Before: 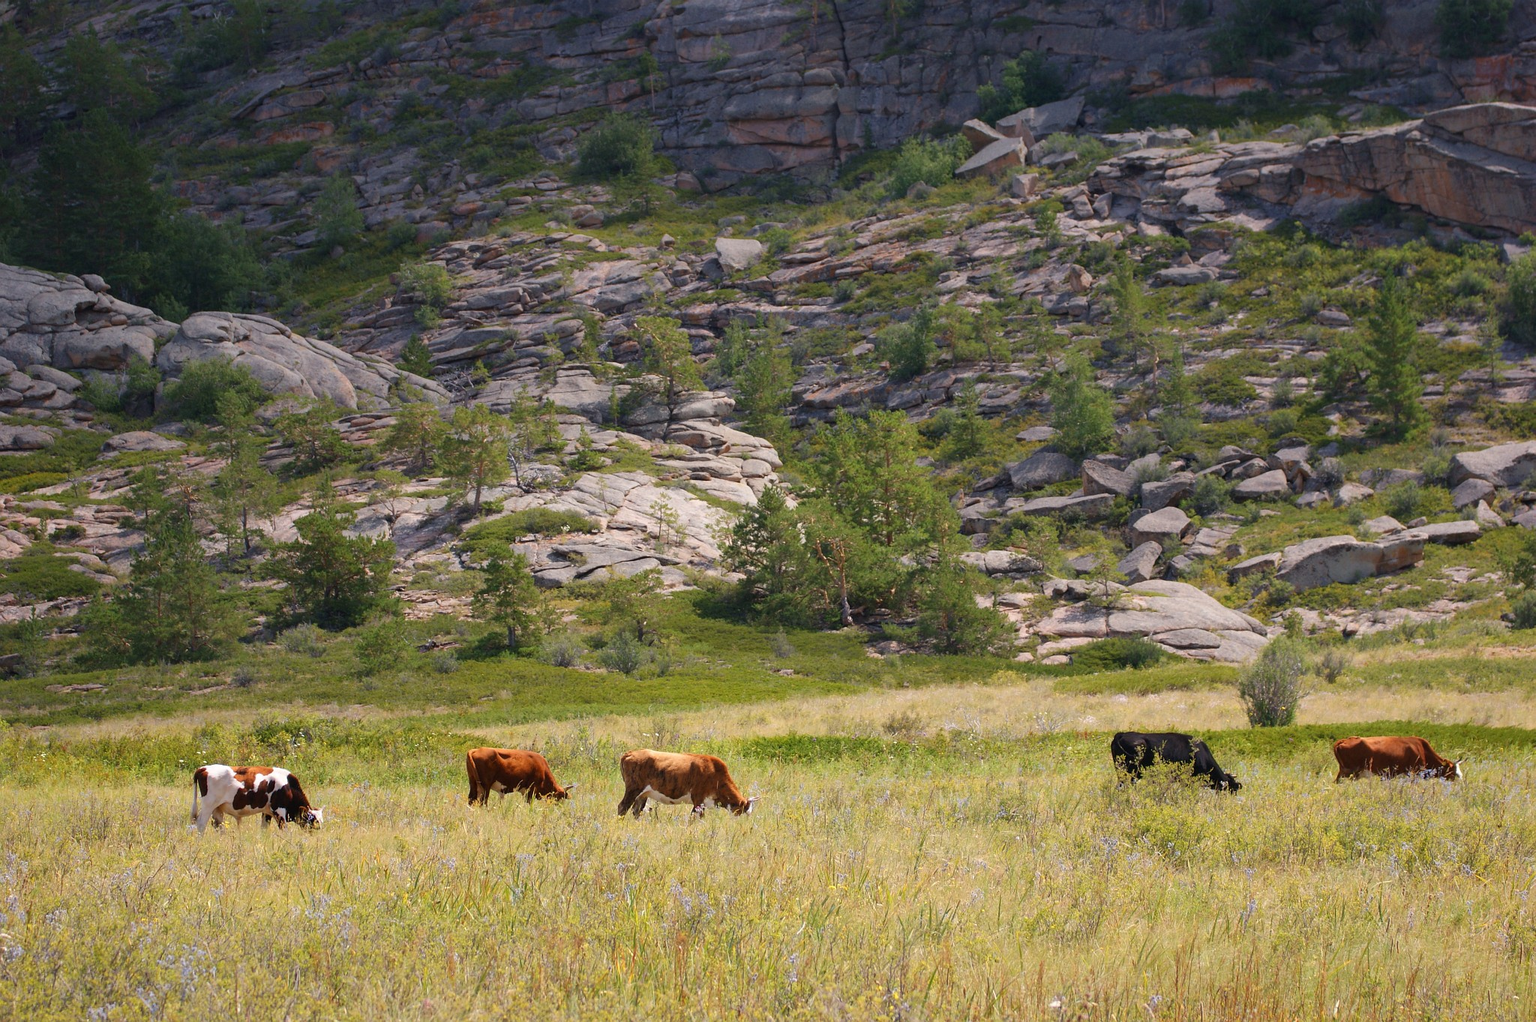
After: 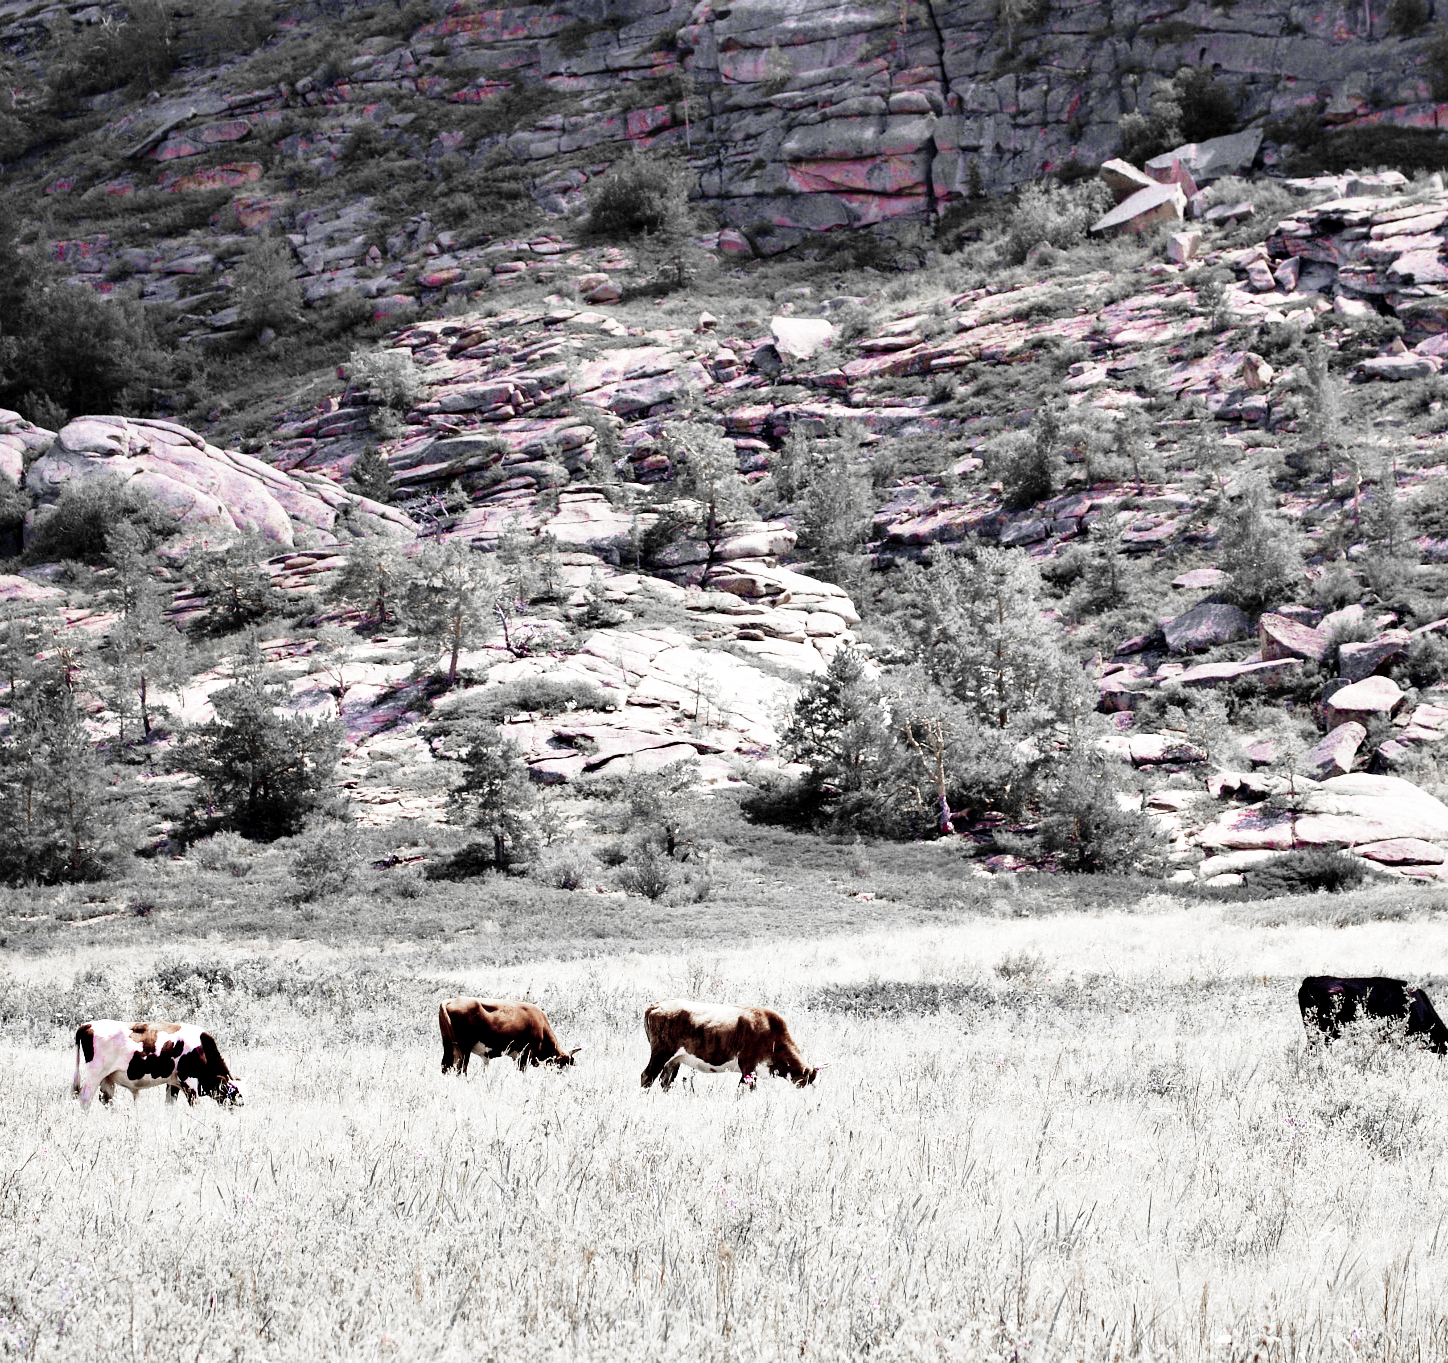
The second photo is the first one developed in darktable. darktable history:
base curve: curves: ch0 [(0, 0) (0.012, 0.01) (0.073, 0.168) (0.31, 0.711) (0.645, 0.957) (1, 1)], preserve colors none
contrast equalizer: y [[0.6 ×6], [0.55 ×6], [0 ×6], [0 ×6], [0 ×6]]
crop and rotate: left 8.963%, right 20.325%
color zones: curves: ch0 [(0, 0.278) (0.143, 0.5) (0.286, 0.5) (0.429, 0.5) (0.571, 0.5) (0.714, 0.5) (0.857, 0.5) (1, 0.5)]; ch1 [(0, 1) (0.143, 0.165) (0.286, 0) (0.429, 0) (0.571, 0) (0.714, 0) (0.857, 0.5) (1, 0.5)]; ch2 [(0, 0.508) (0.143, 0.5) (0.286, 0.5) (0.429, 0.5) (0.571, 0.5) (0.714, 0.5) (0.857, 0.5) (1, 0.5)]
